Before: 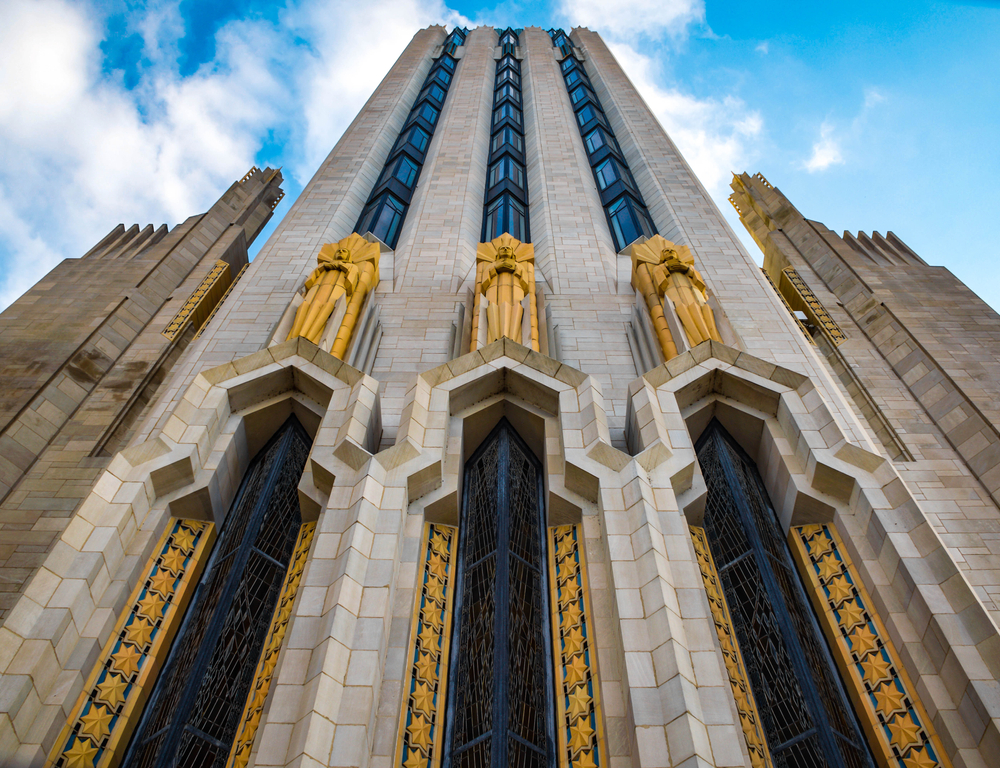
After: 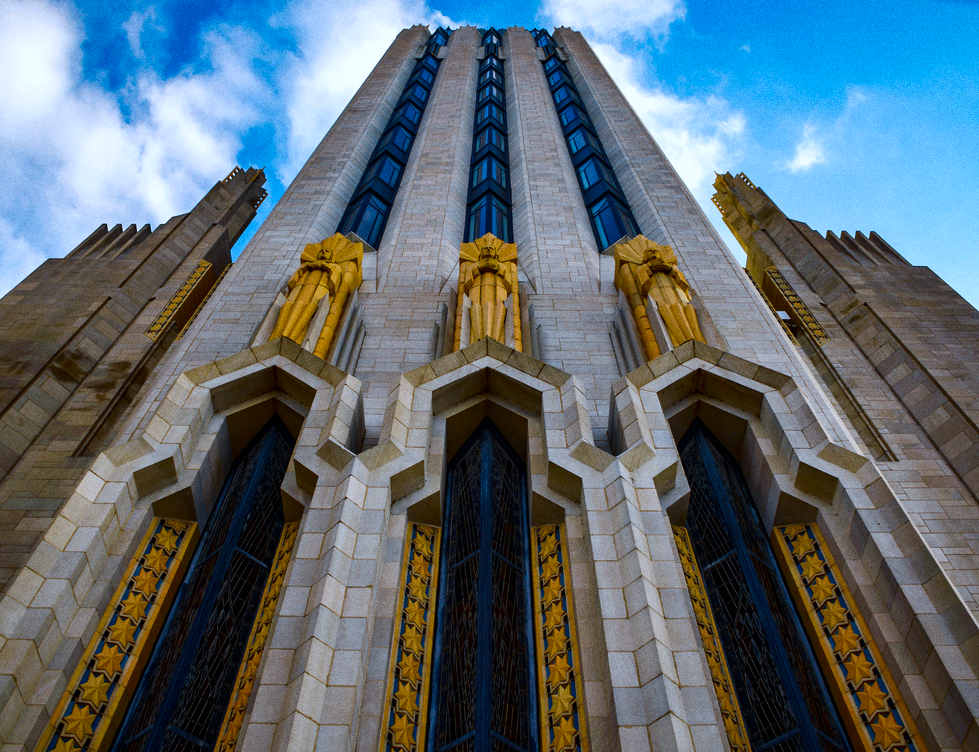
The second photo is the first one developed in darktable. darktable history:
tone equalizer: on, module defaults
crop: left 1.743%, right 0.268%, bottom 2.011%
contrast brightness saturation: brightness -0.25, saturation 0.2
grain: coarseness 0.09 ISO
white balance: red 0.954, blue 1.079
